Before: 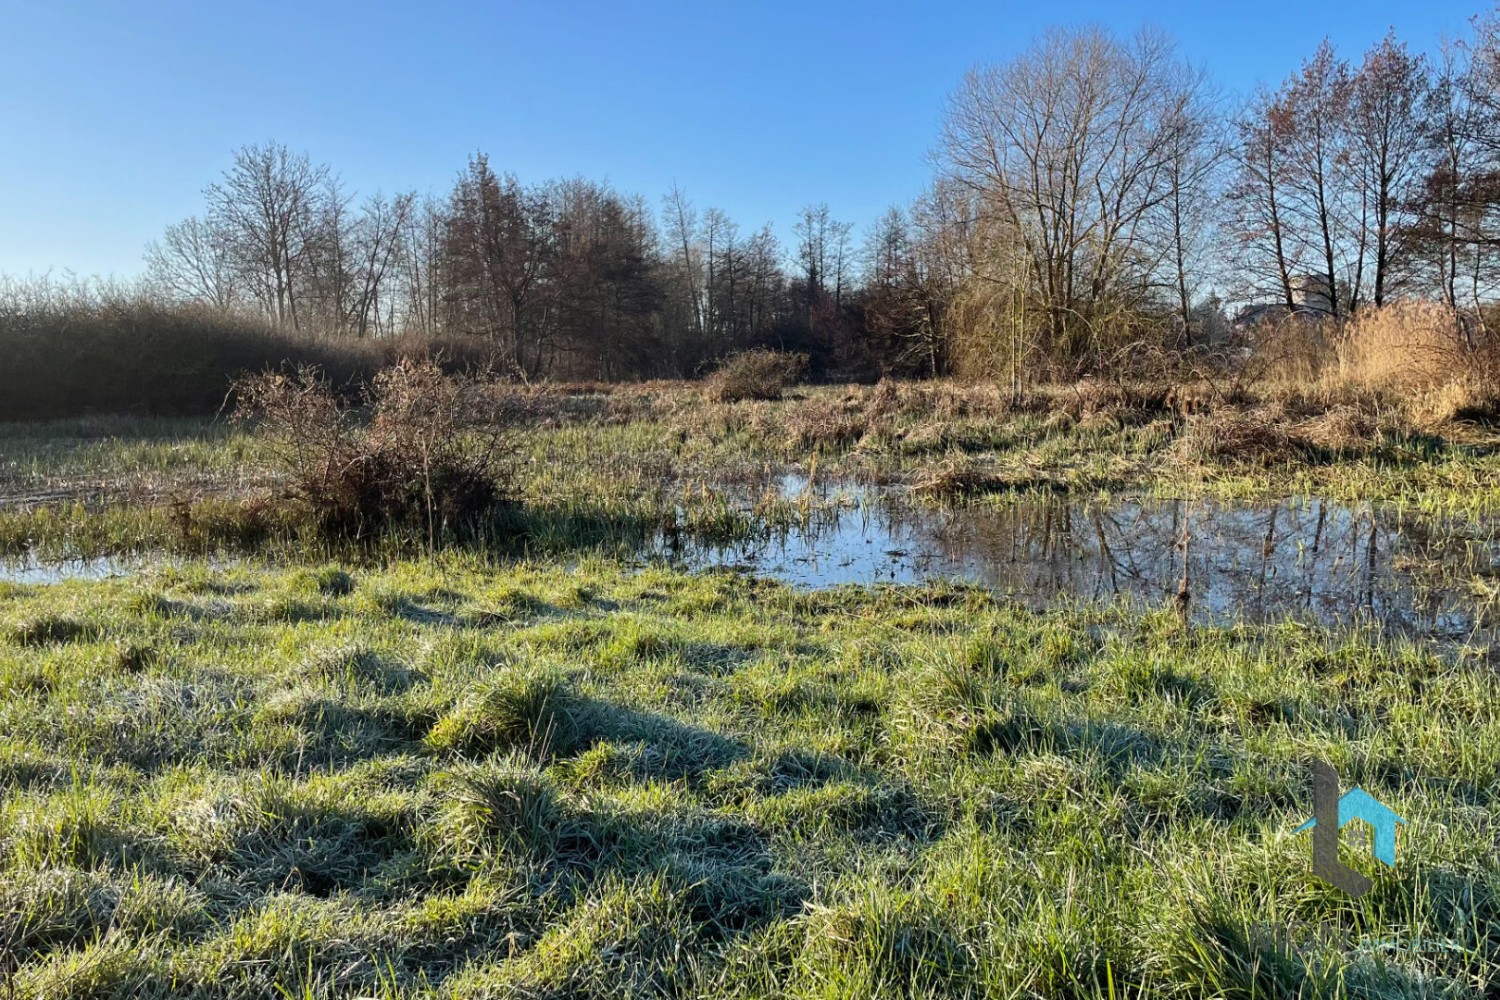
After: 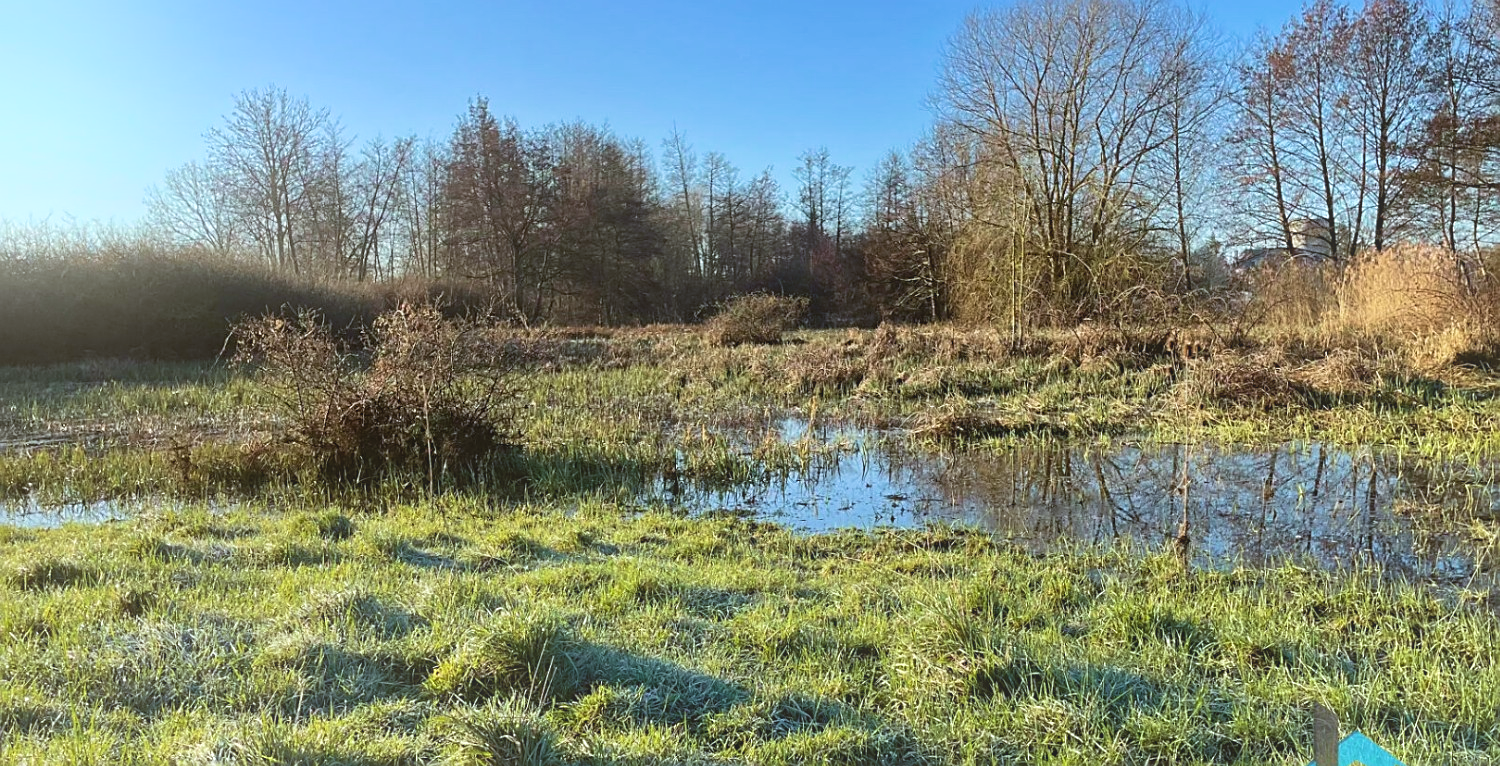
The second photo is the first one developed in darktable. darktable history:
sharpen: on, module defaults
color balance: lift [1.004, 1.002, 1.002, 0.998], gamma [1, 1.007, 1.002, 0.993], gain [1, 0.977, 1.013, 1.023], contrast -3.64%
crop: top 5.667%, bottom 17.637%
bloom: on, module defaults
velvia: on, module defaults
tone equalizer: on, module defaults
